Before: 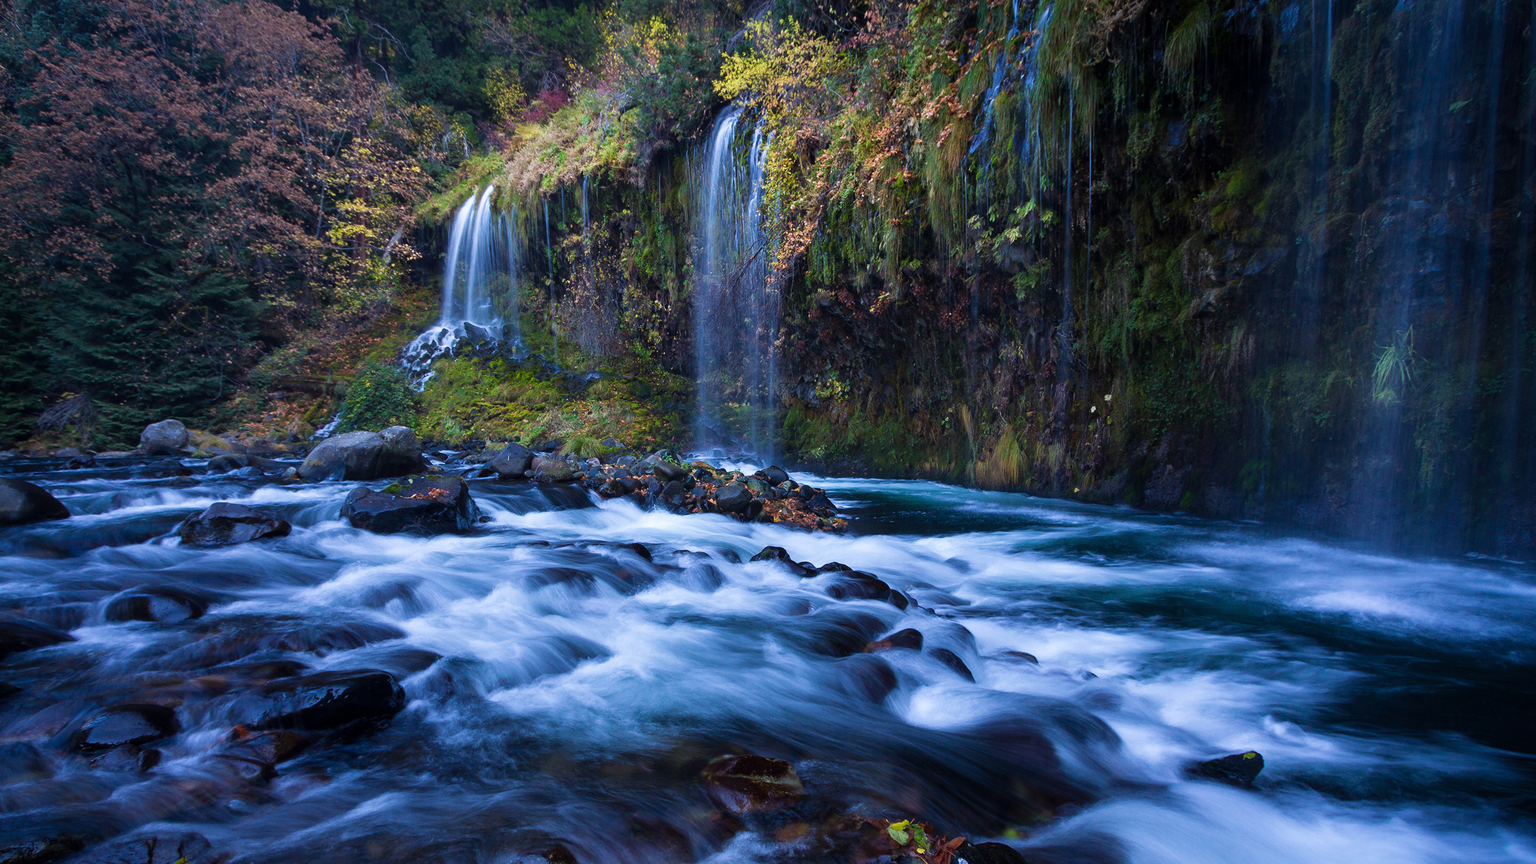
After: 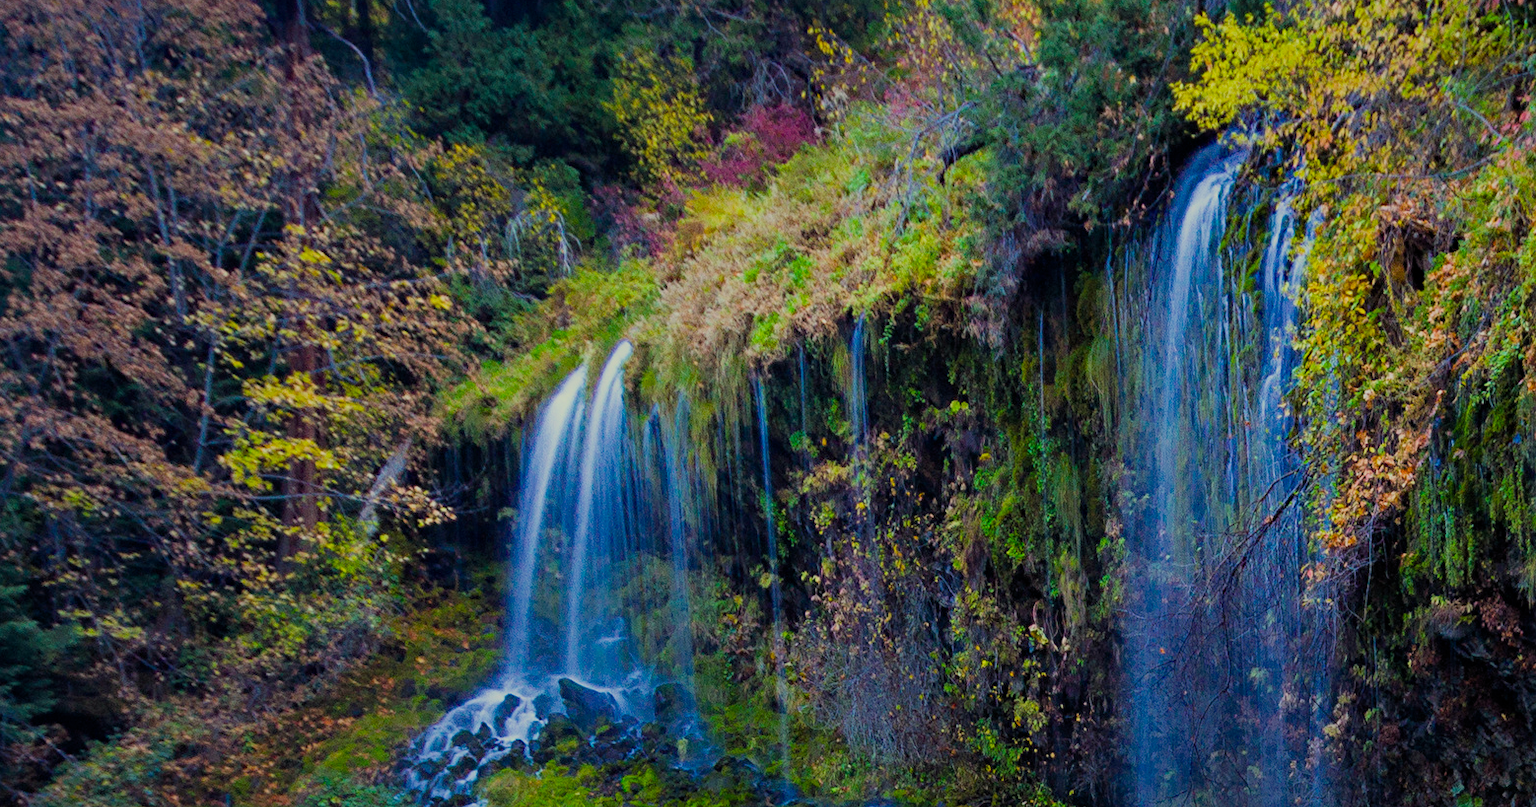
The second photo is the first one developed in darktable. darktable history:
haze removal: compatibility mode true, adaptive false
crop: left 15.452%, top 5.459%, right 43.956%, bottom 56.62%
filmic rgb: black relative exposure -8.79 EV, white relative exposure 4.98 EV, threshold 6 EV, target black luminance 0%, hardness 3.77, latitude 66.34%, contrast 0.822, highlights saturation mix 10%, shadows ↔ highlights balance 20%, add noise in highlights 0.1, color science v4 (2020), iterations of high-quality reconstruction 0, type of noise poissonian, enable highlight reconstruction true
color correction: highlights a* -5.94, highlights b* 11.19
